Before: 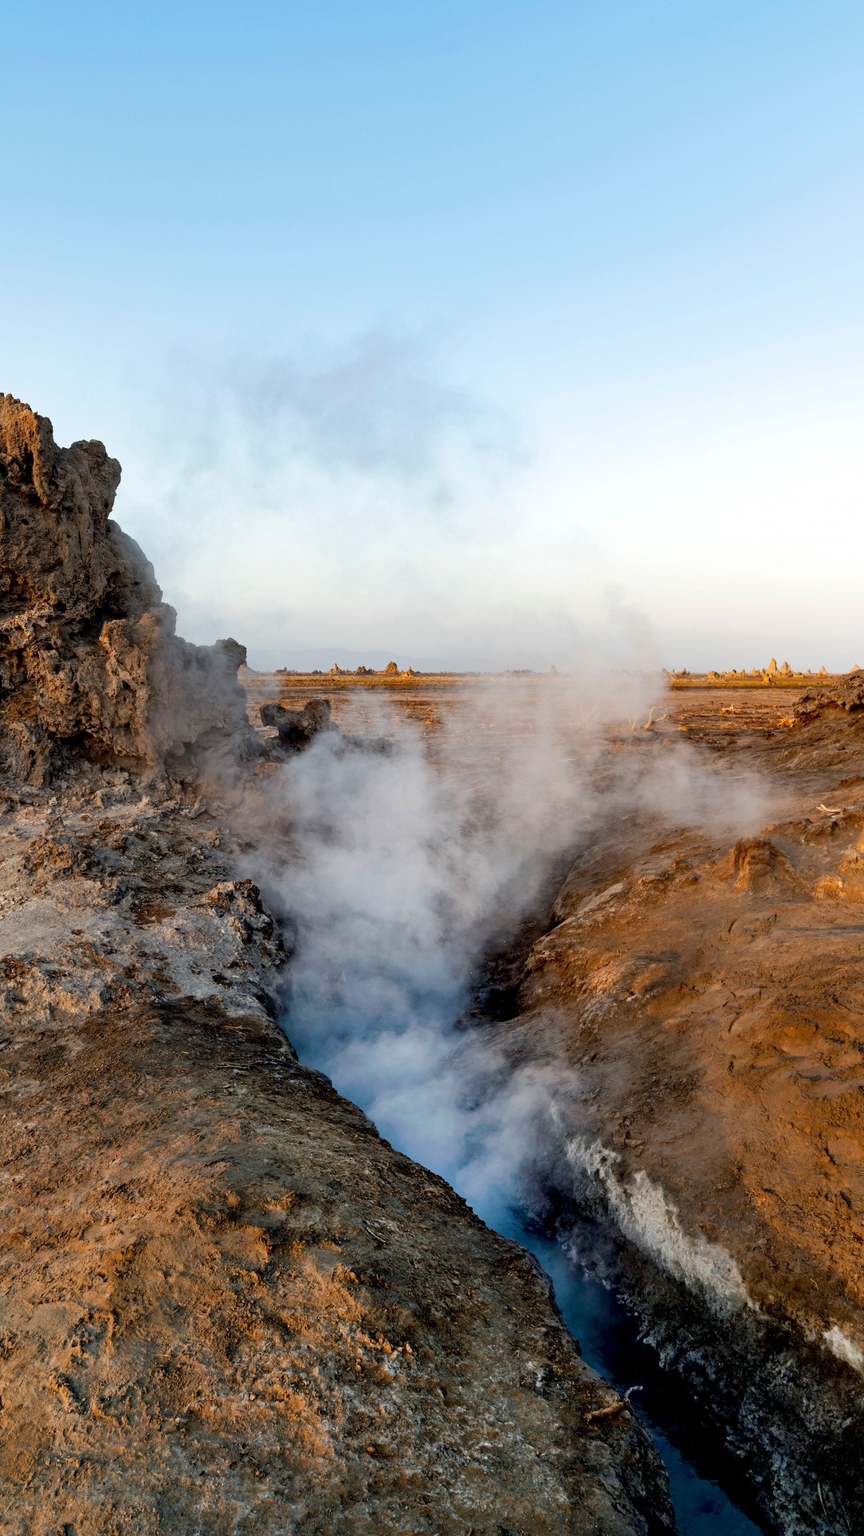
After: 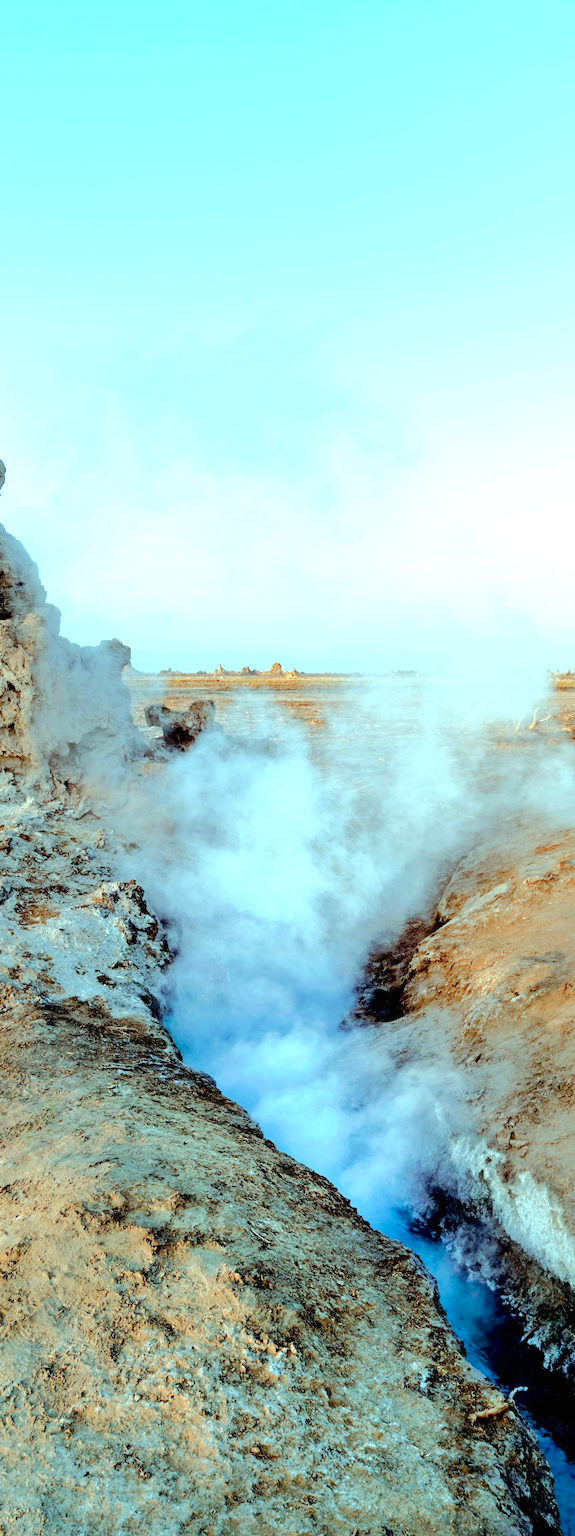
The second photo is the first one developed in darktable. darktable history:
tone equalizer: -7 EV 0.149 EV, -6 EV 0.611 EV, -5 EV 1.14 EV, -4 EV 1.35 EV, -3 EV 1.18 EV, -2 EV 0.6 EV, -1 EV 0.148 EV, edges refinement/feathering 500, mask exposure compensation -1.57 EV, preserve details no
color balance rgb: shadows lift › chroma 0.883%, shadows lift › hue 113.69°, highlights gain › luminance -33.149%, highlights gain › chroma 5.791%, highlights gain › hue 218.06°, perceptual saturation grading › global saturation 20%, perceptual saturation grading › highlights -49.209%, perceptual saturation grading › shadows 25.798%
exposure: black level correction 0, exposure 1.39 EV, compensate highlight preservation false
crop and rotate: left 13.427%, right 19.952%
color correction: highlights b* 0.057, saturation 0.977
